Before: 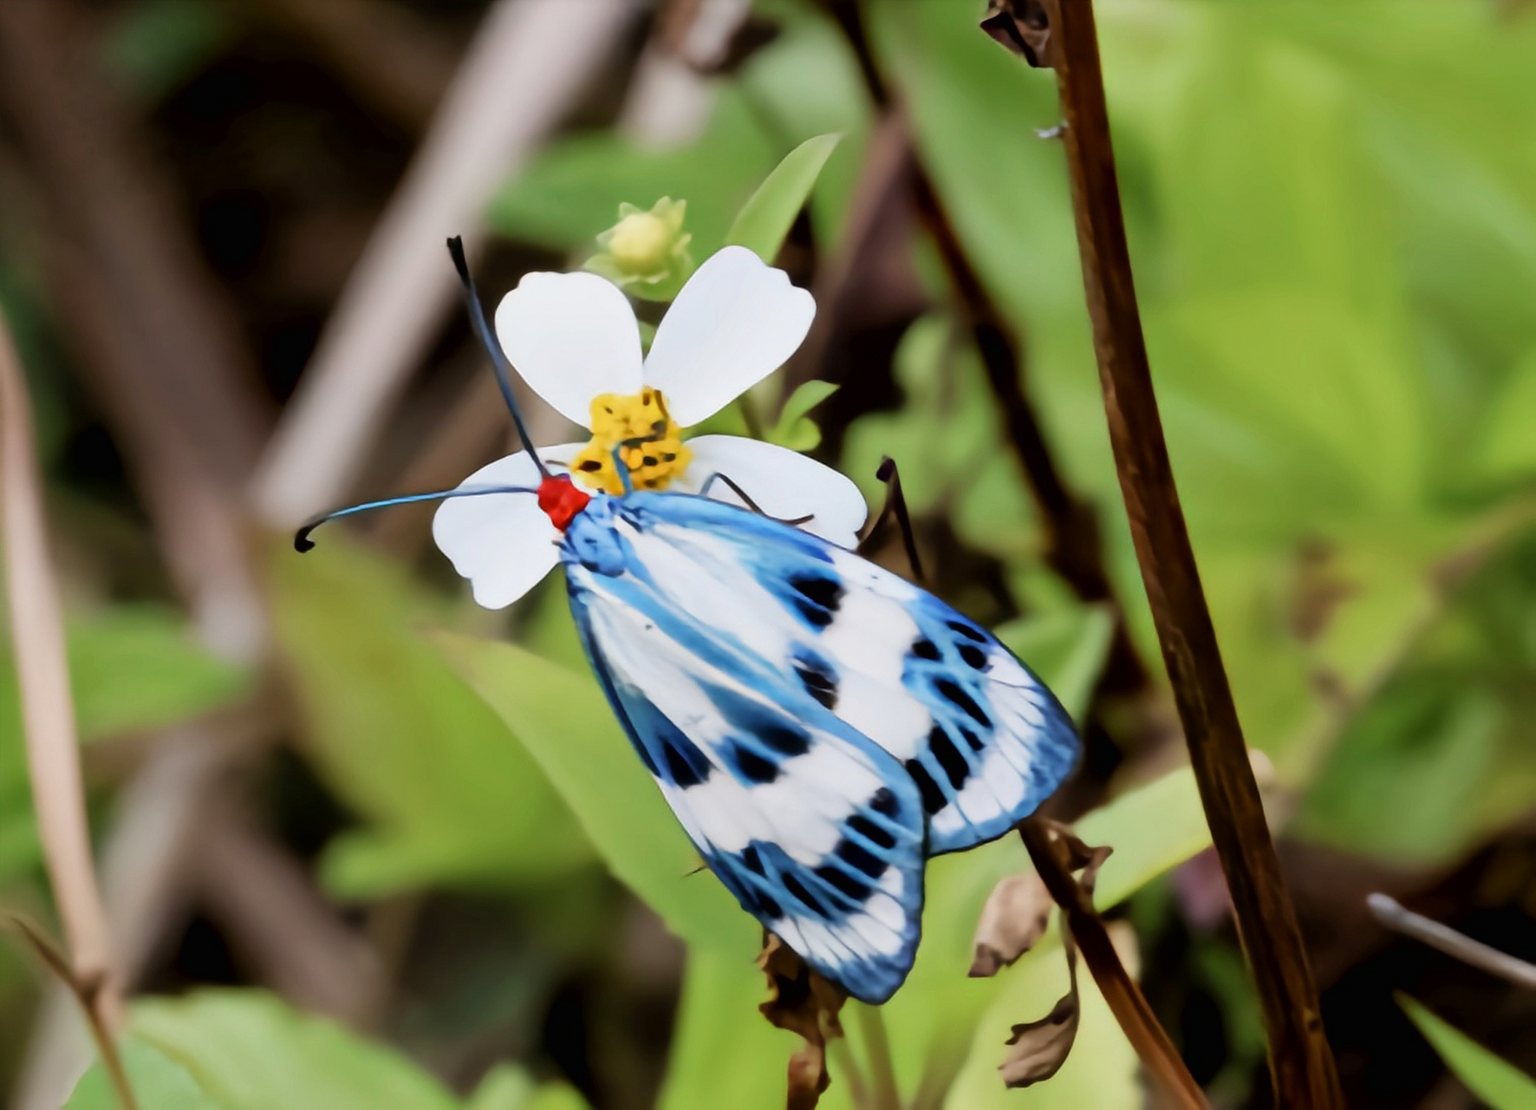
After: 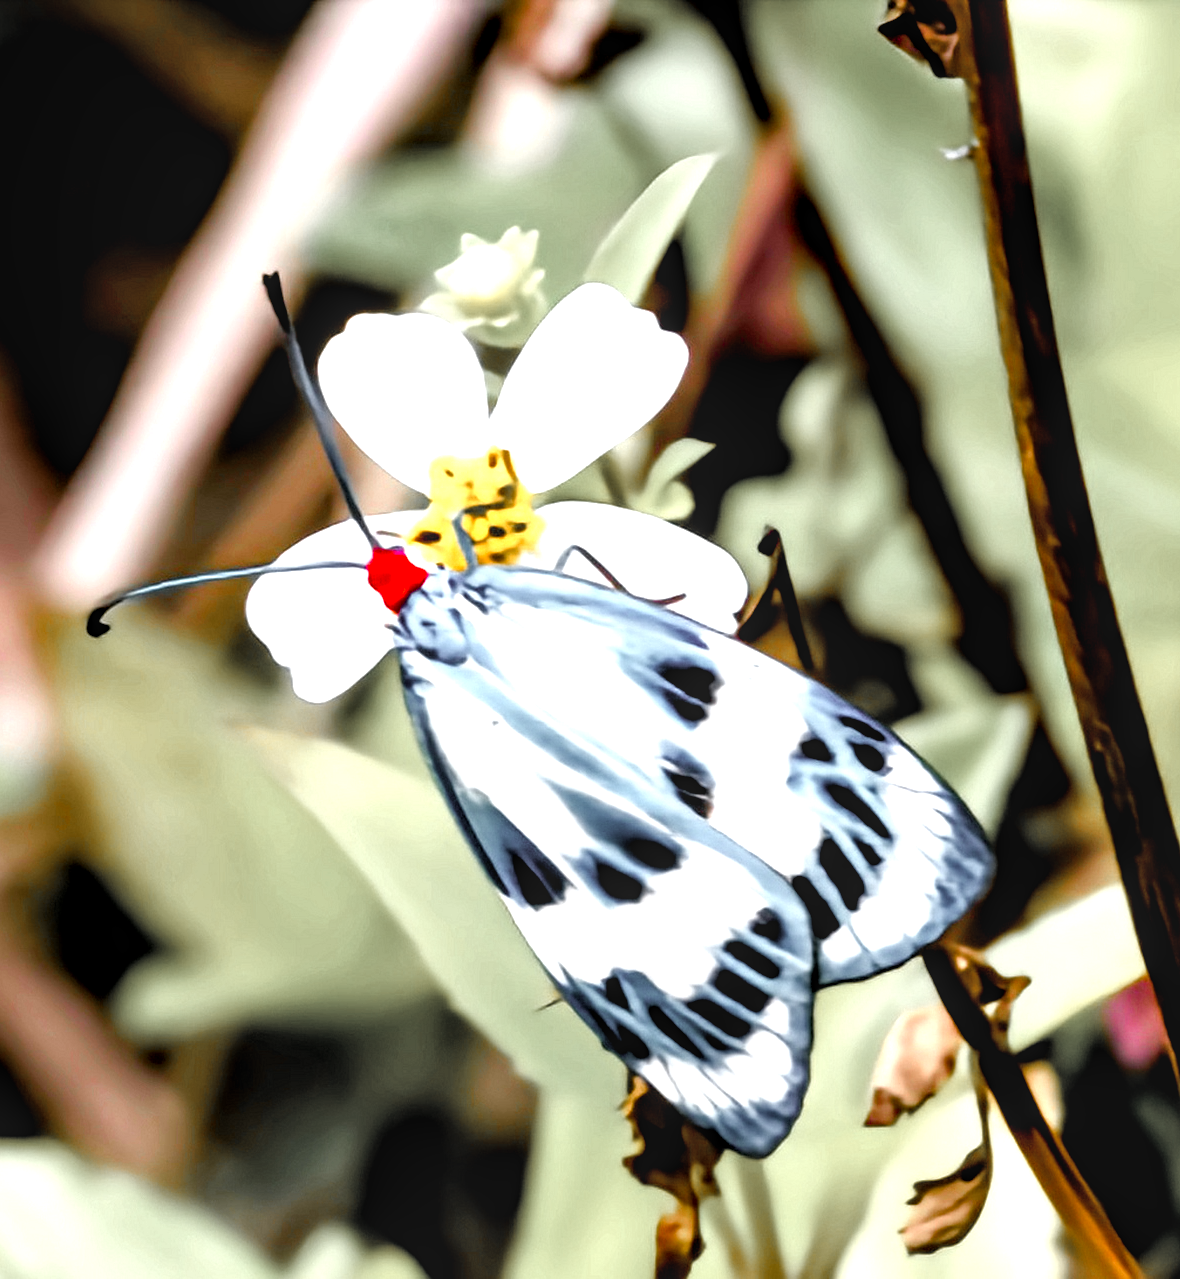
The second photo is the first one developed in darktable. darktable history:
exposure: black level correction 0.001, compensate highlight preservation false
tone equalizer: -8 EV -1.12 EV, -7 EV -1.05 EV, -6 EV -0.868 EV, -5 EV -0.609 EV, -3 EV 0.587 EV, -2 EV 0.862 EV, -1 EV 0.997 EV, +0 EV 1.07 EV
color balance rgb: shadows lift › chroma 2.019%, shadows lift › hue 215.57°, highlights gain › luminance 17.83%, global offset › luminance -0.482%, perceptual saturation grading › global saturation 55.768%, perceptual saturation grading › highlights -50.477%, perceptual saturation grading › mid-tones 40.531%, perceptual saturation grading › shadows 30.678%
local contrast: detail 130%
crop and rotate: left 14.327%, right 19.046%
contrast brightness saturation: saturation -0.021
color zones: curves: ch1 [(0, 0.638) (0.193, 0.442) (0.286, 0.15) (0.429, 0.14) (0.571, 0.142) (0.714, 0.154) (0.857, 0.175) (1, 0.638)]
